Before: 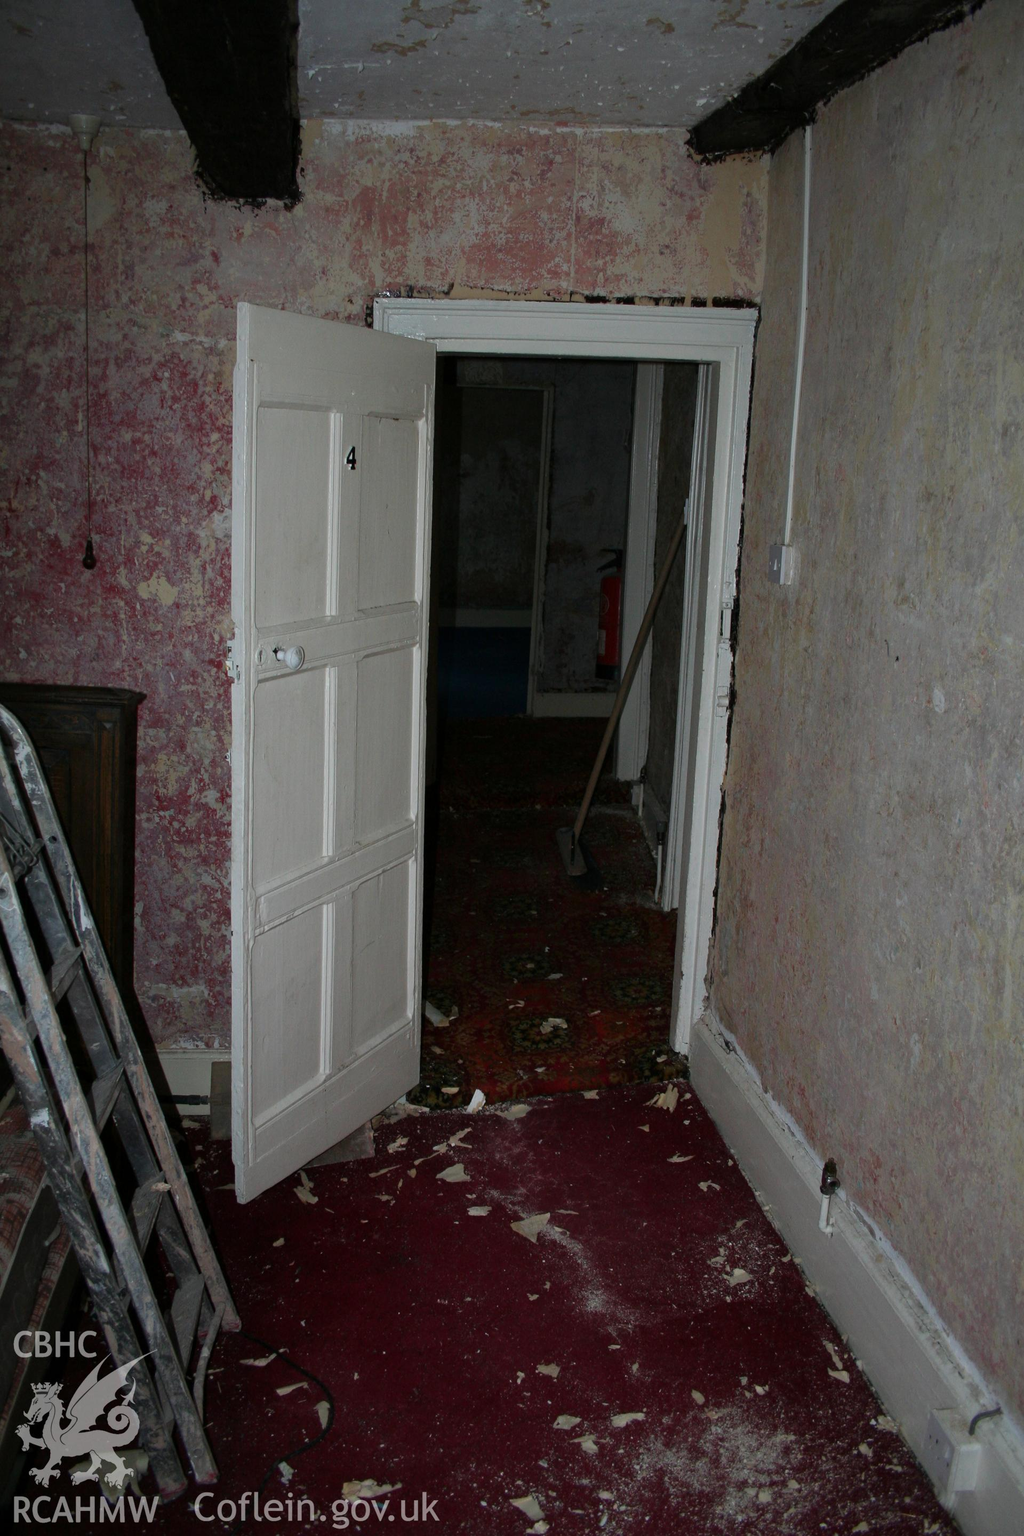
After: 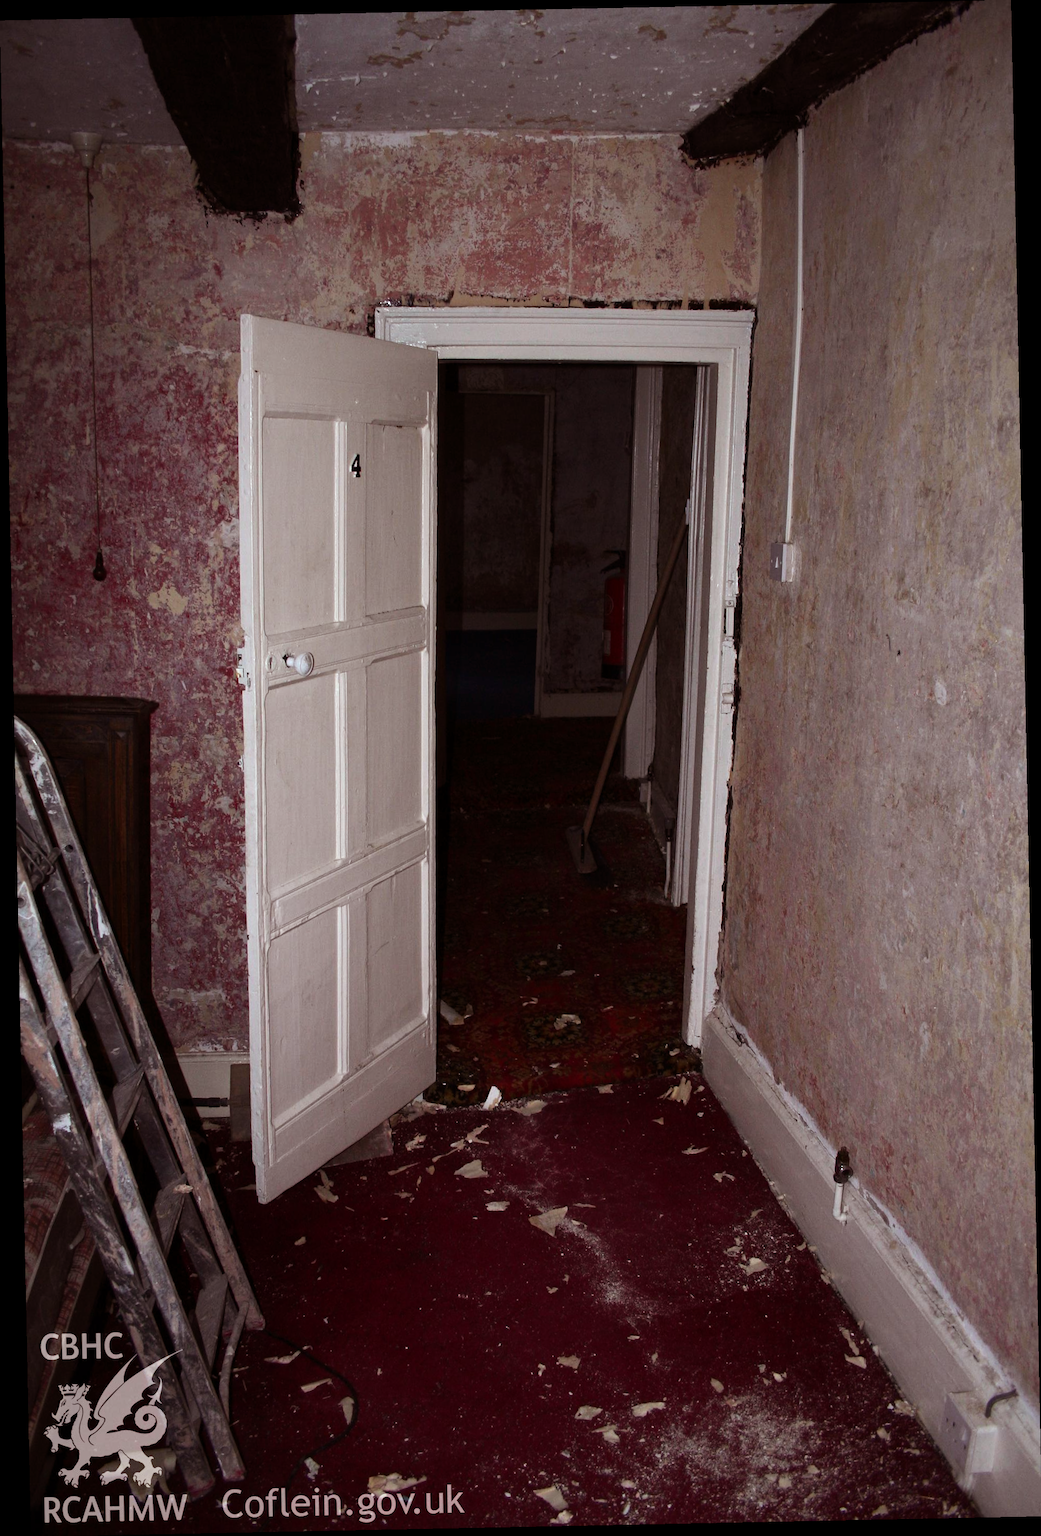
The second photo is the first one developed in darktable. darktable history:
rotate and perspective: rotation -1.17°, automatic cropping off
rgb levels: mode RGB, independent channels, levels [[0, 0.474, 1], [0, 0.5, 1], [0, 0.5, 1]]
tone equalizer: -8 EV -0.75 EV, -7 EV -0.7 EV, -6 EV -0.6 EV, -5 EV -0.4 EV, -3 EV 0.4 EV, -2 EV 0.6 EV, -1 EV 0.7 EV, +0 EV 0.75 EV, edges refinement/feathering 500, mask exposure compensation -1.57 EV, preserve details no
